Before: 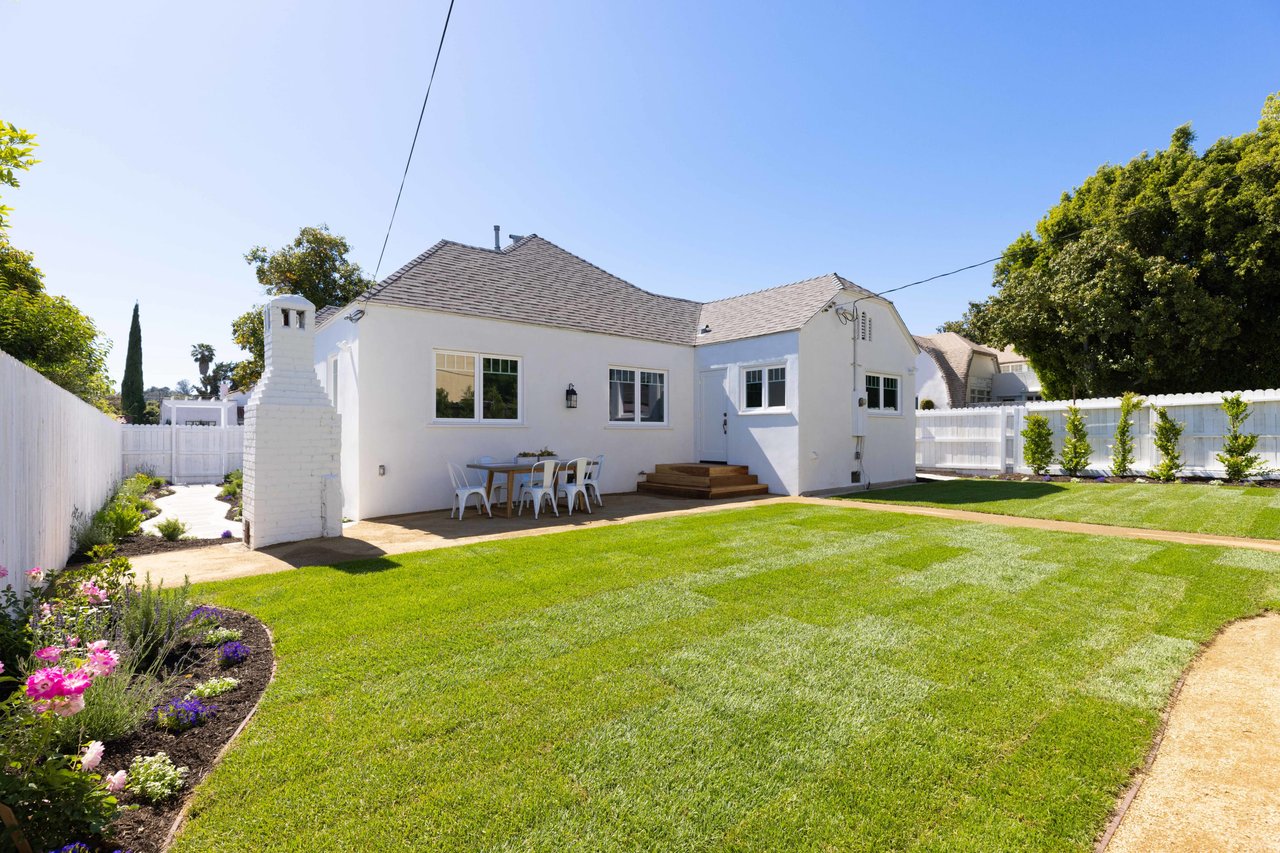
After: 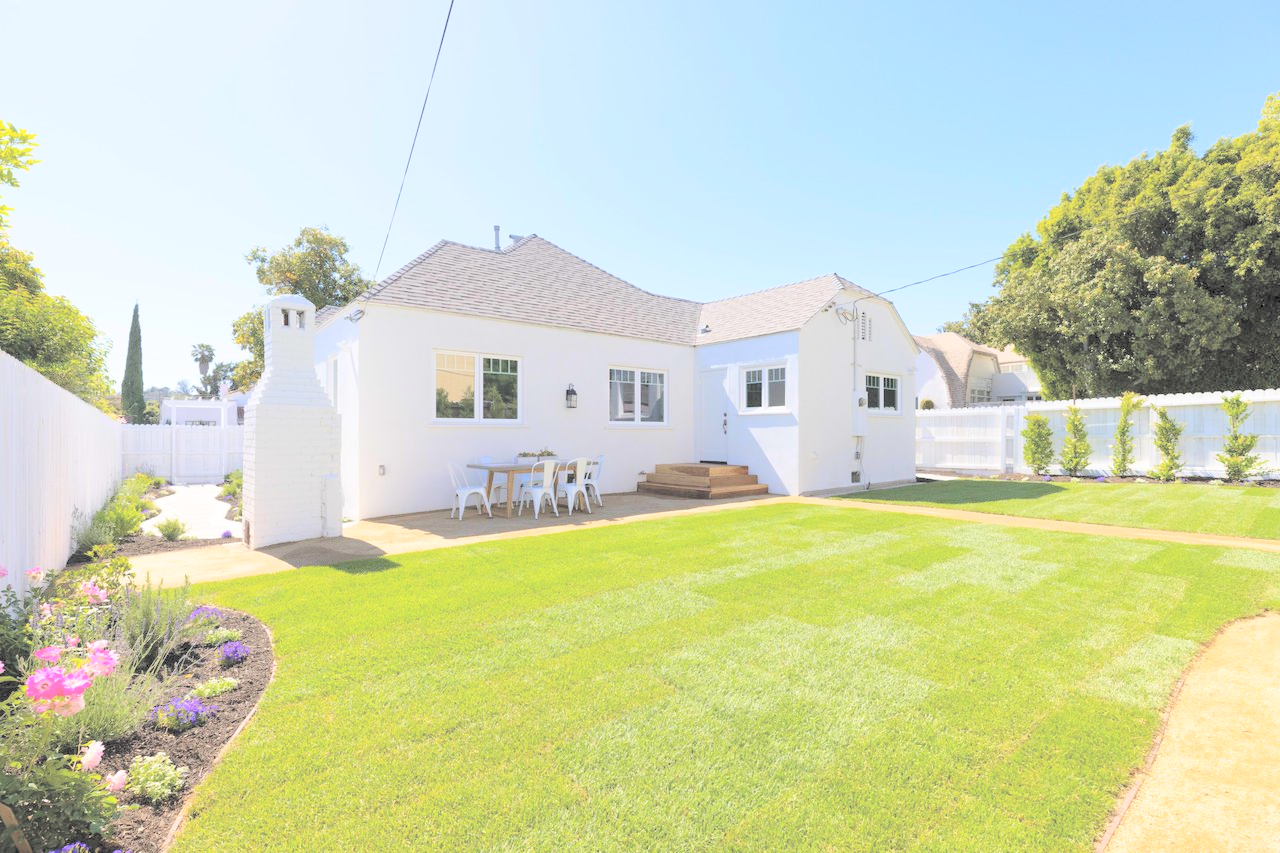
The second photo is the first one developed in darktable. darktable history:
contrast brightness saturation: brightness 0.992
